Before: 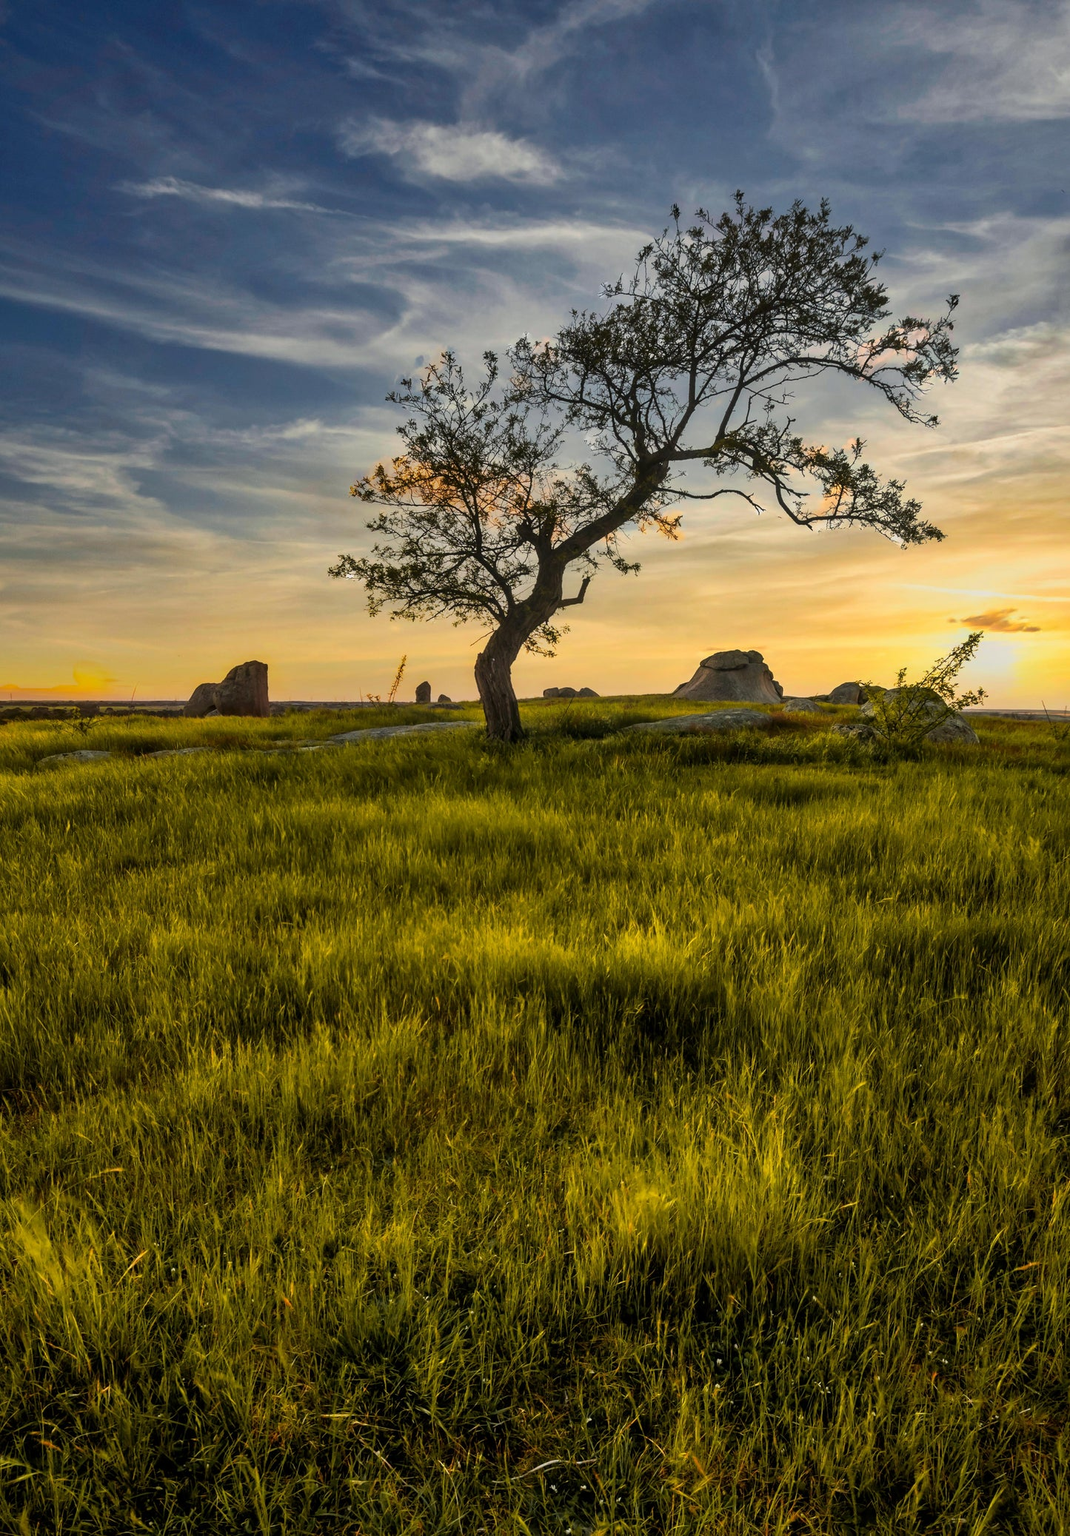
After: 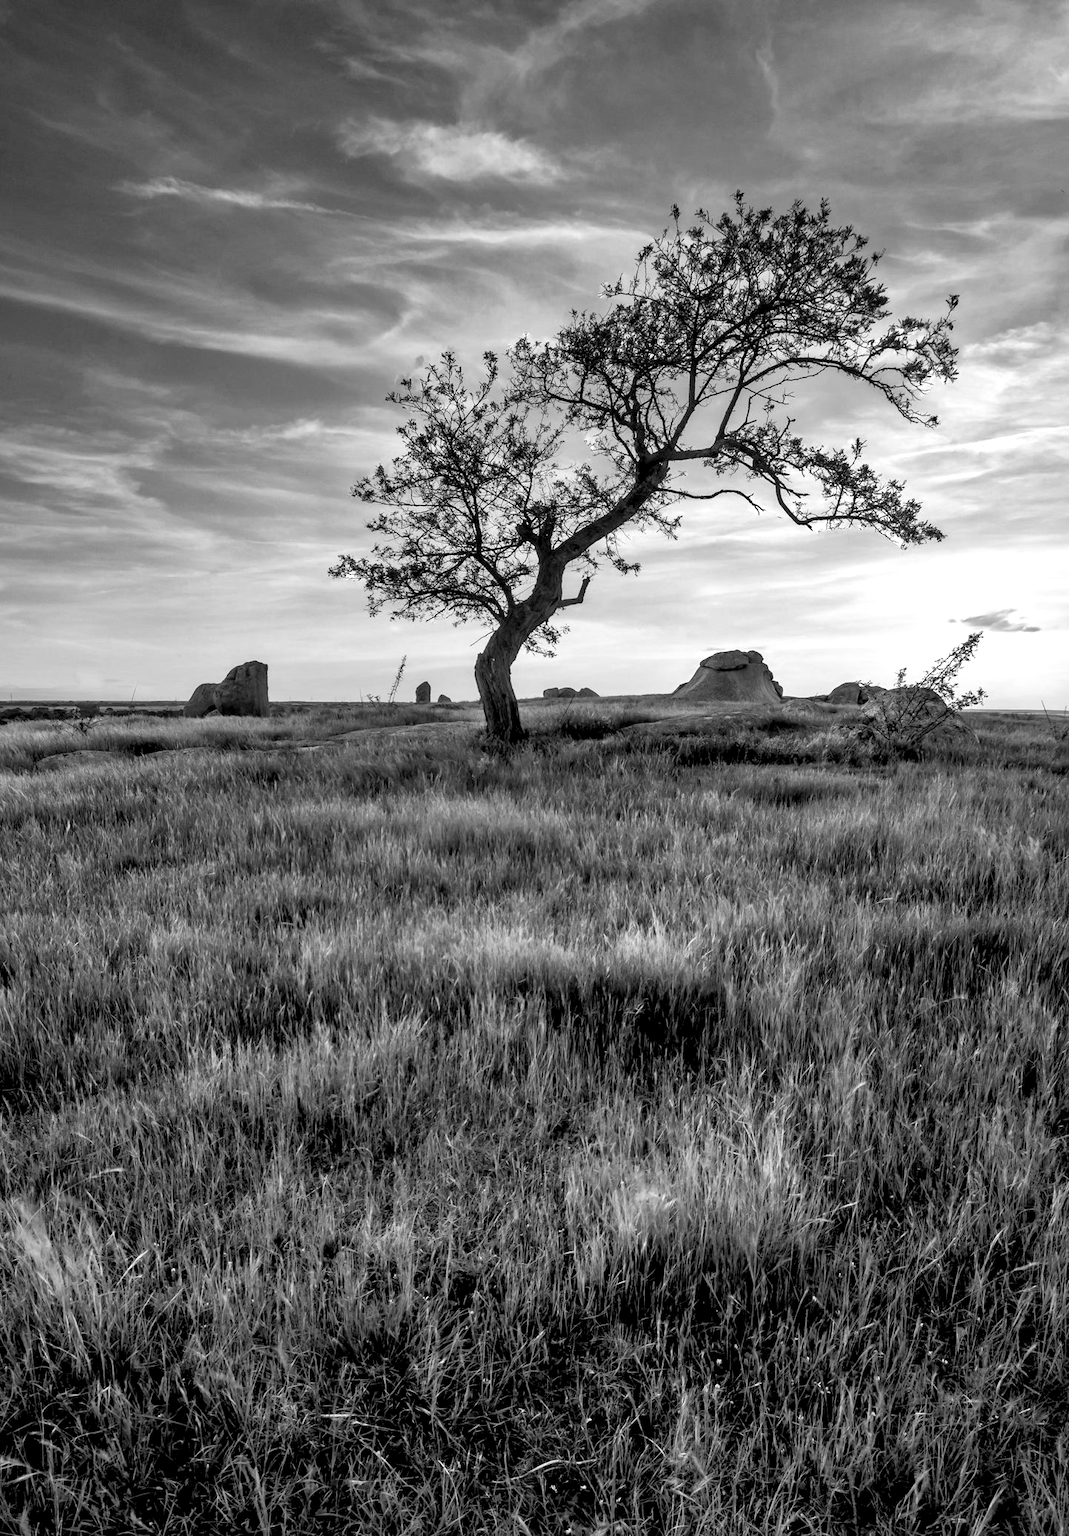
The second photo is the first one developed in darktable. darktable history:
exposure: black level correction 0.012, exposure 0.7 EV, compensate exposure bias true, compensate highlight preservation false
monochrome: on, module defaults
color balance: lift [1.004, 1.002, 1.002, 0.998], gamma [1, 1.007, 1.002, 0.993], gain [1, 0.977, 1.013, 1.023], contrast -3.64%
shadows and highlights: shadows 25, highlights -25
